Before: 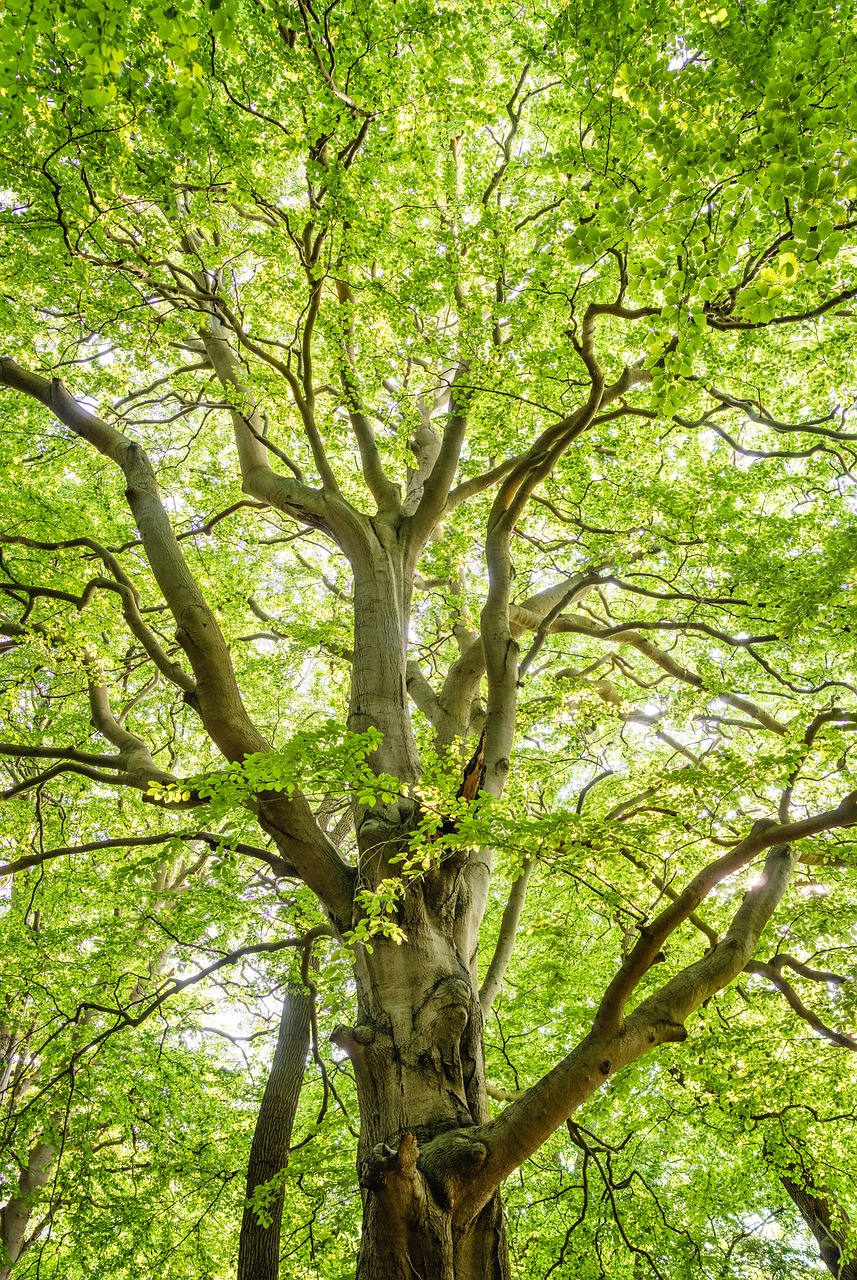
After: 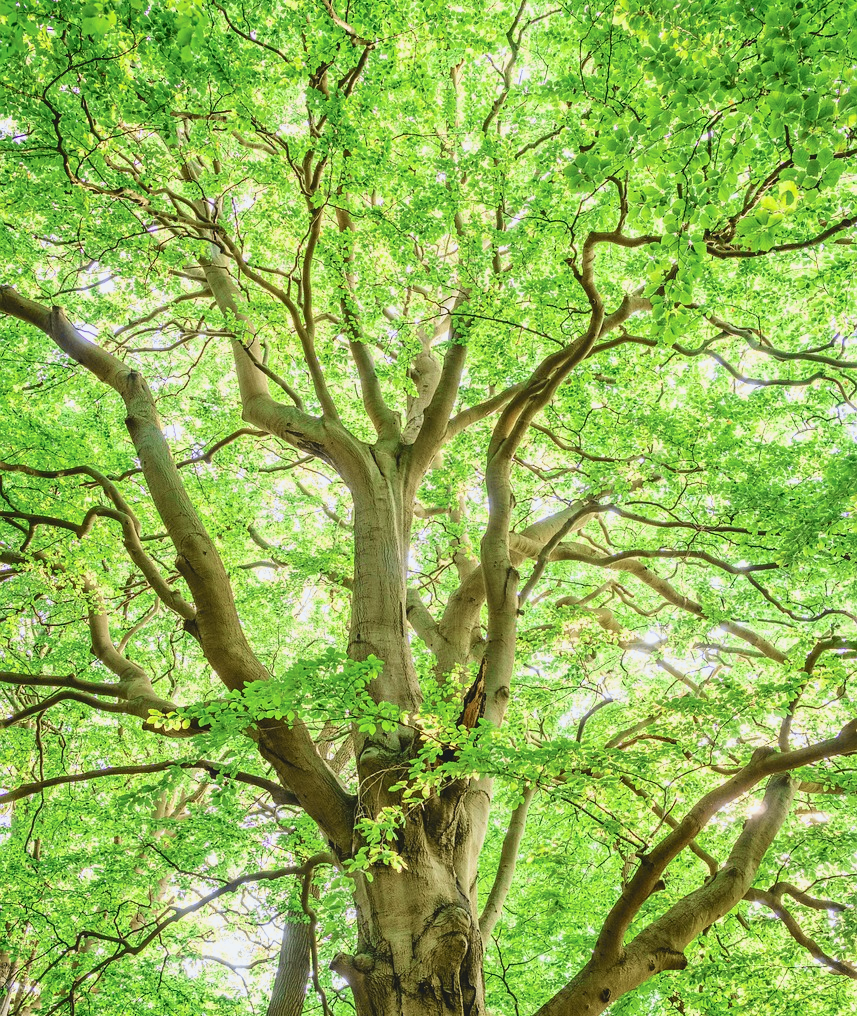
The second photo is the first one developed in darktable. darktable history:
crop and rotate: top 5.667%, bottom 14.937%
tone curve: curves: ch0 [(0, 0.039) (0.104, 0.103) (0.273, 0.267) (0.448, 0.487) (0.704, 0.761) (0.886, 0.922) (0.994, 0.971)]; ch1 [(0, 0) (0.335, 0.298) (0.446, 0.413) (0.485, 0.487) (0.515, 0.503) (0.566, 0.563) (0.641, 0.655) (1, 1)]; ch2 [(0, 0) (0.314, 0.301) (0.421, 0.411) (0.502, 0.494) (0.528, 0.54) (0.557, 0.559) (0.612, 0.62) (0.722, 0.686) (1, 1)], color space Lab, independent channels, preserve colors none
contrast brightness saturation: contrast -0.1, brightness 0.05, saturation 0.08
